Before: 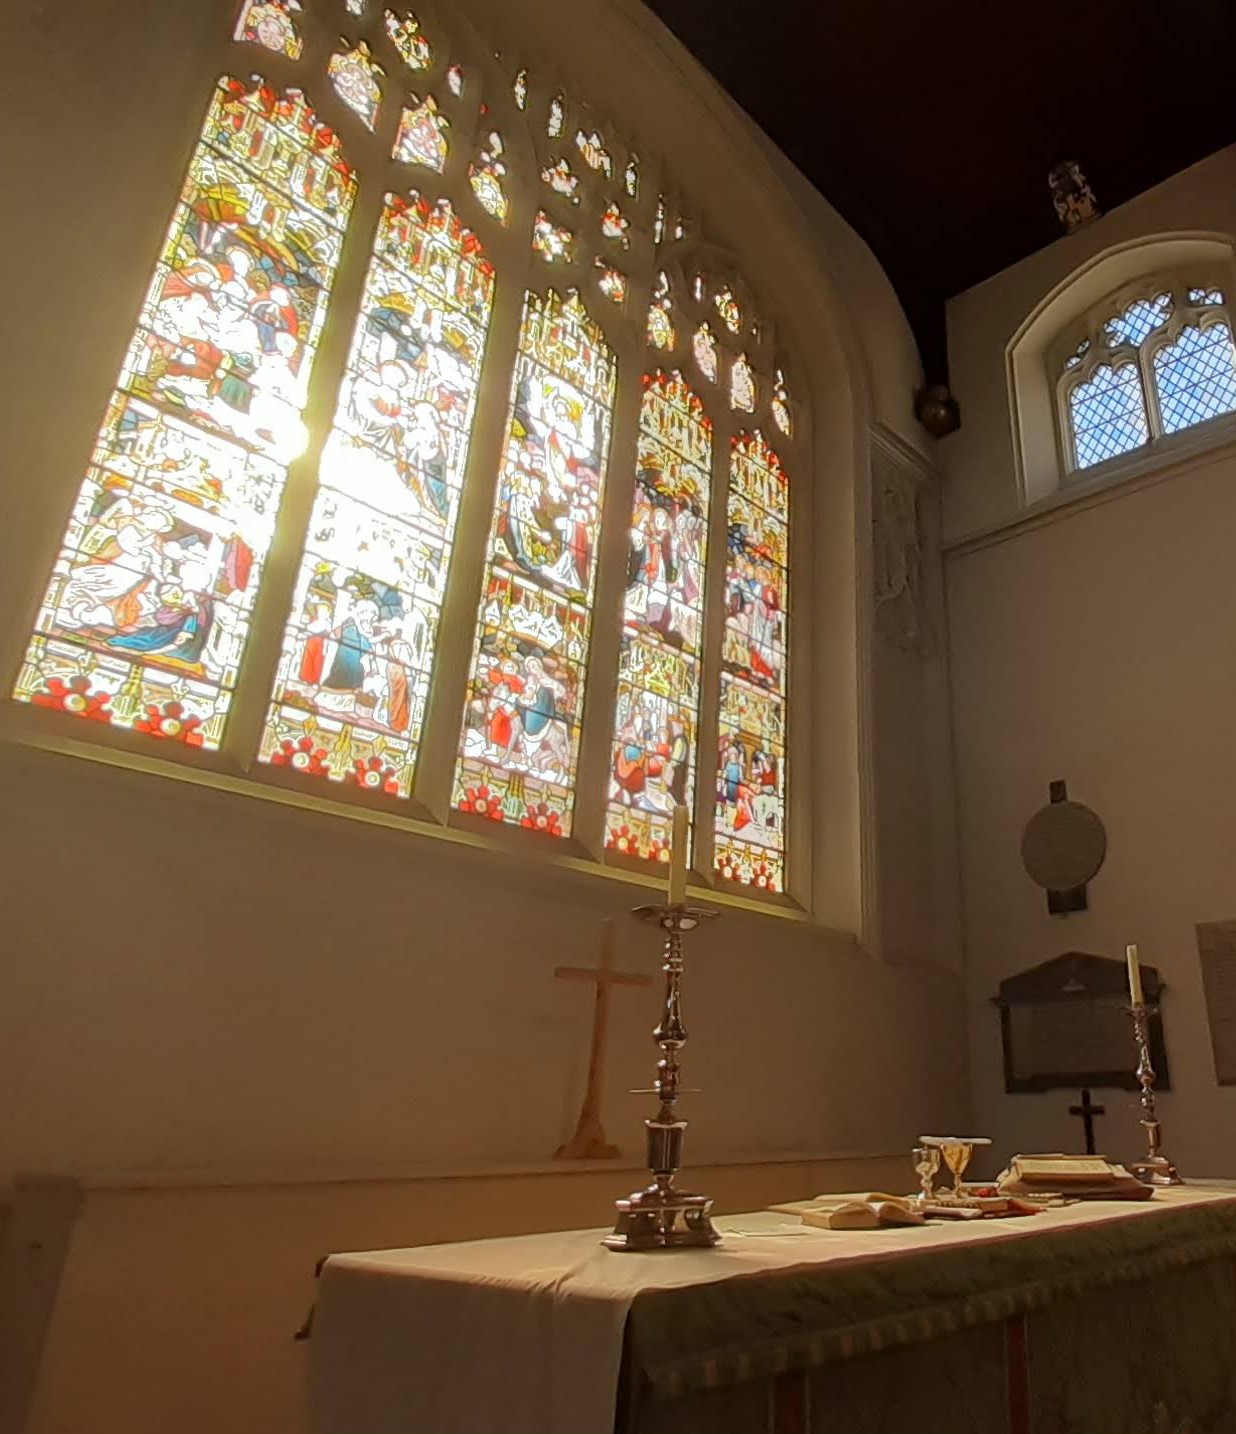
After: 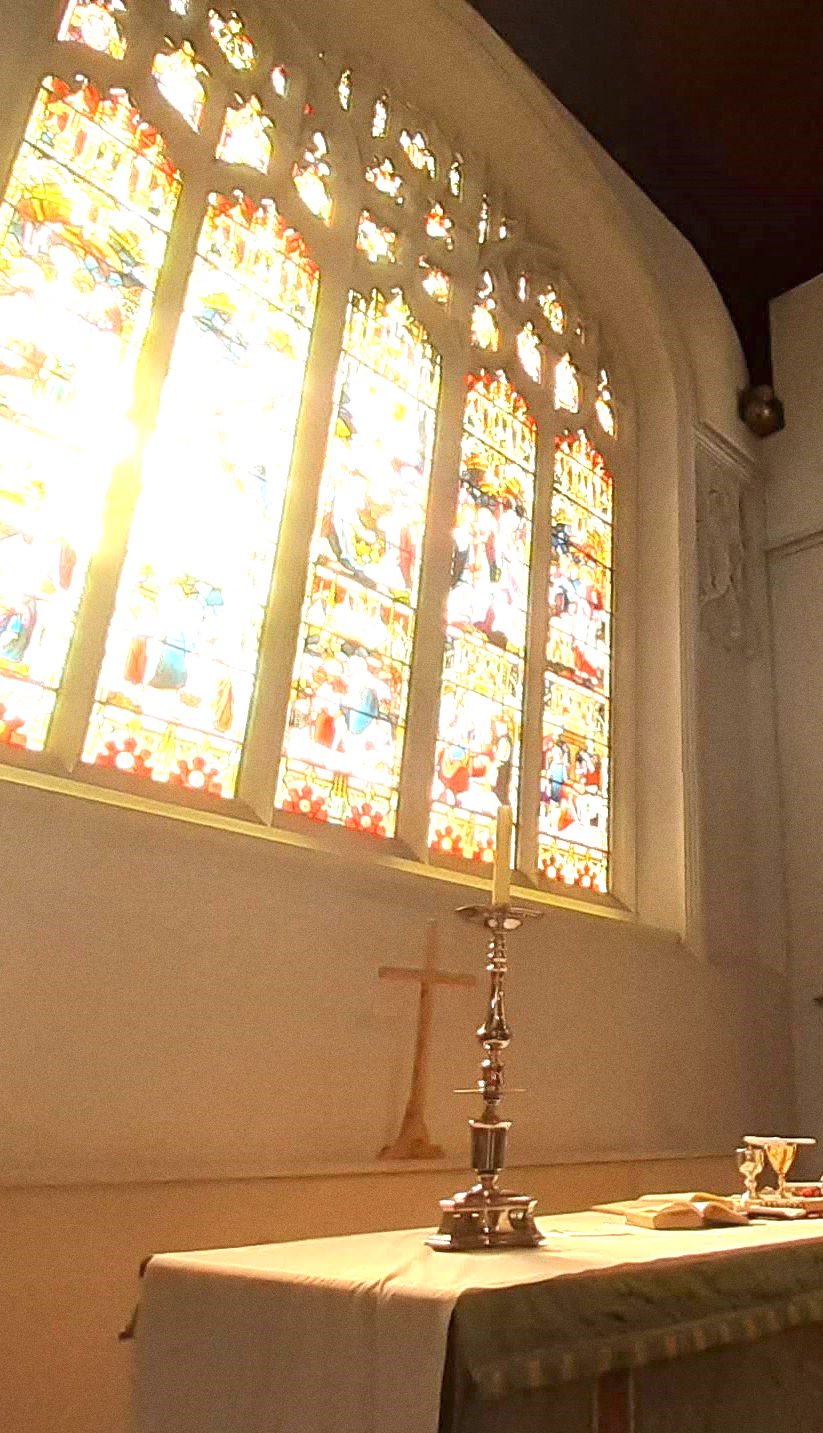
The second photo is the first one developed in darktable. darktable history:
exposure: black level correction 0, exposure 1.45 EV, compensate exposure bias true, compensate highlight preservation false
crop and rotate: left 14.292%, right 19.041%
grain: on, module defaults
